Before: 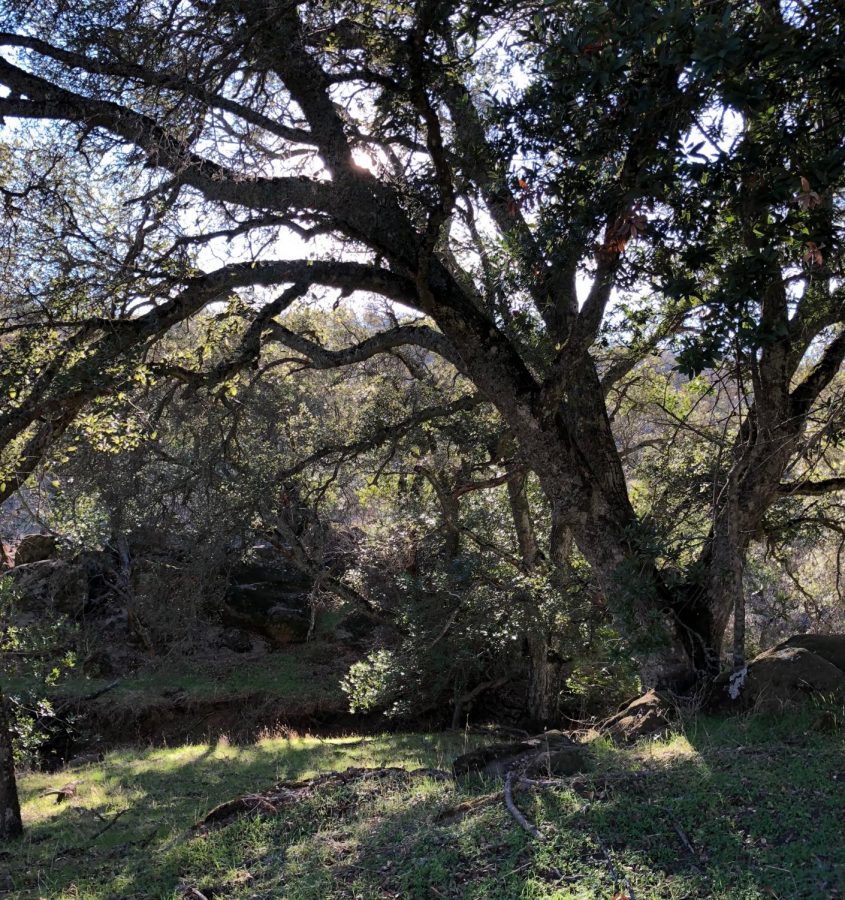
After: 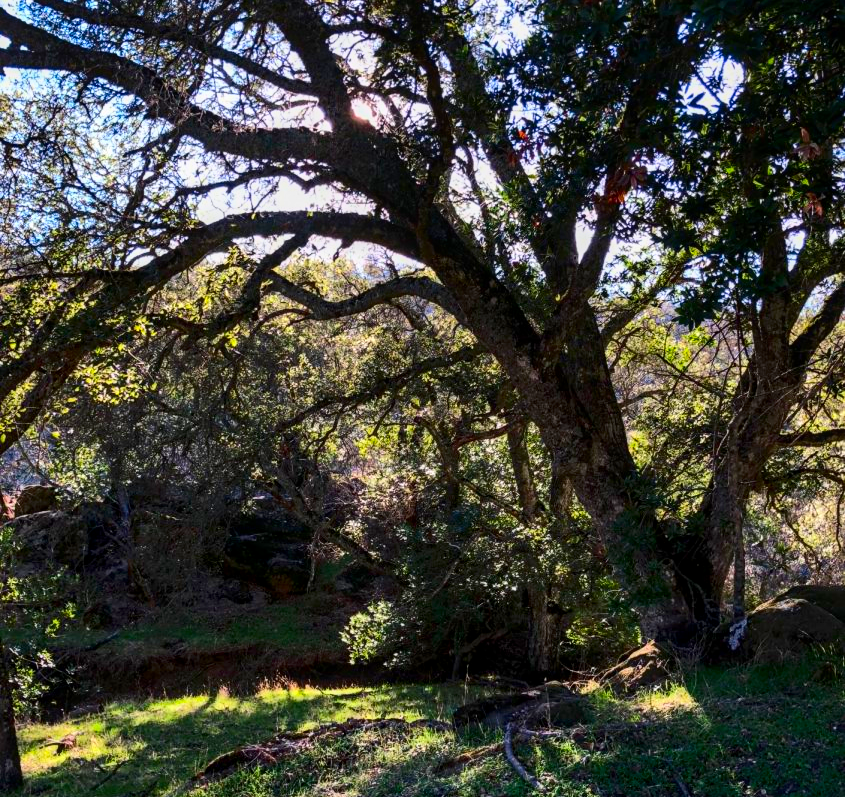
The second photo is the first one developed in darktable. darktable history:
local contrast: on, module defaults
crop and rotate: top 5.45%, bottom 5.894%
contrast brightness saturation: contrast 0.264, brightness 0.022, saturation 0.872
